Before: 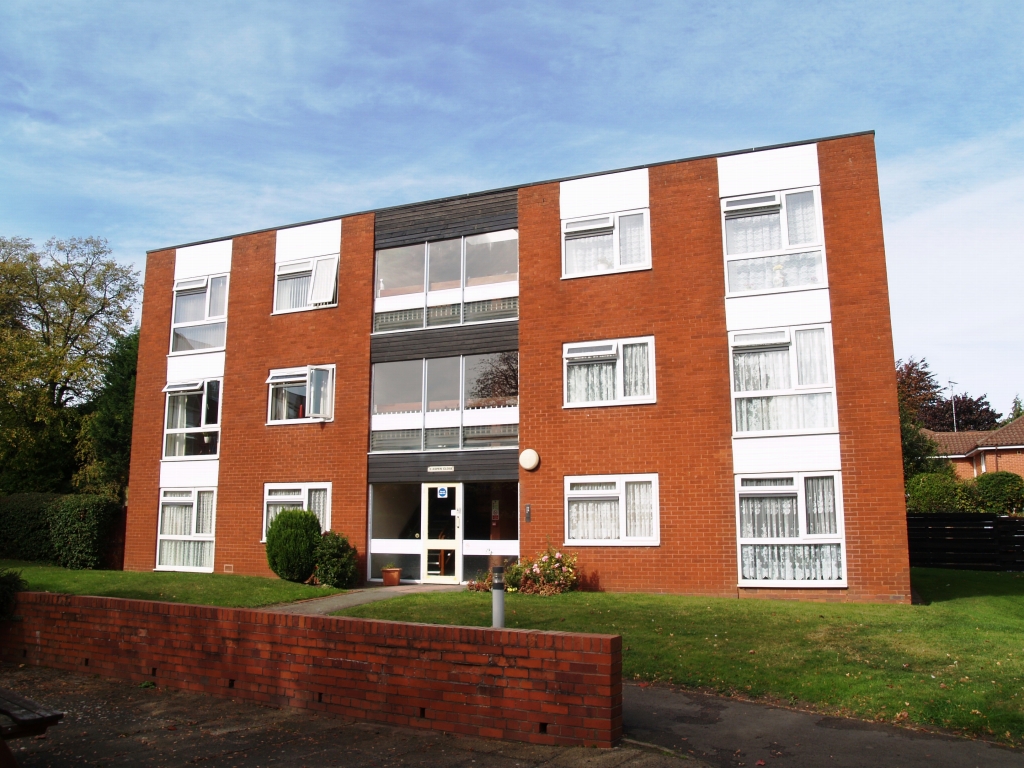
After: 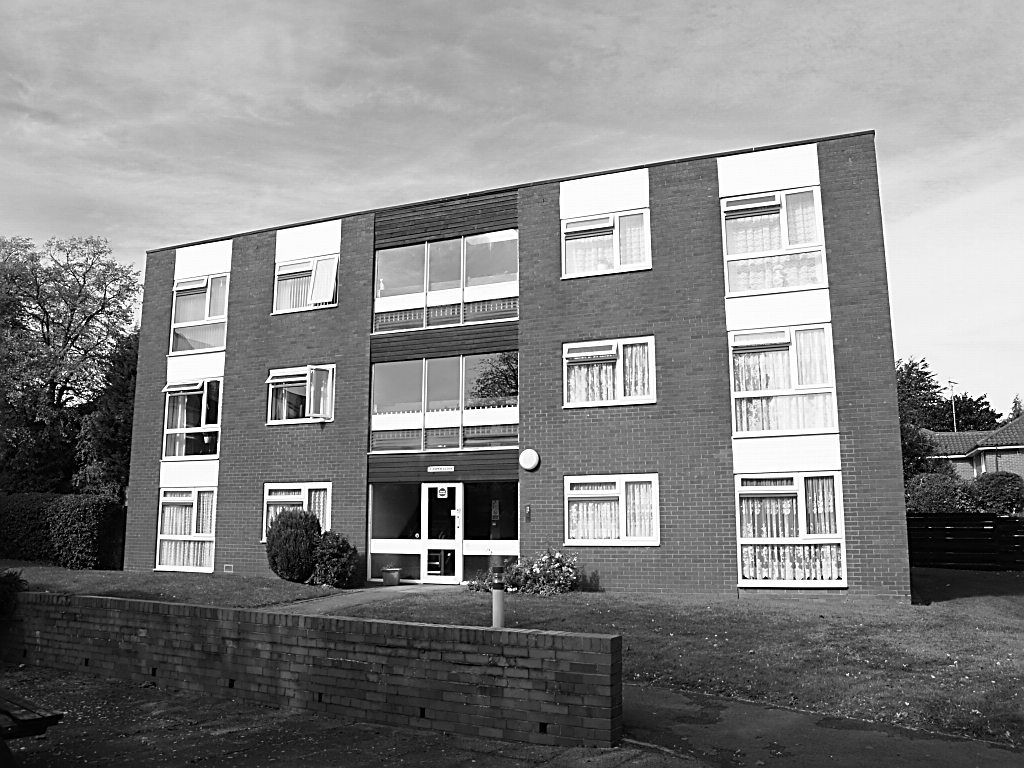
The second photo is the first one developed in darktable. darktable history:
color zones: curves: ch1 [(0, -0.394) (0.143, -0.394) (0.286, -0.394) (0.429, -0.392) (0.571, -0.391) (0.714, -0.391) (0.857, -0.391) (1, -0.394)]
sharpen: amount 0.901
